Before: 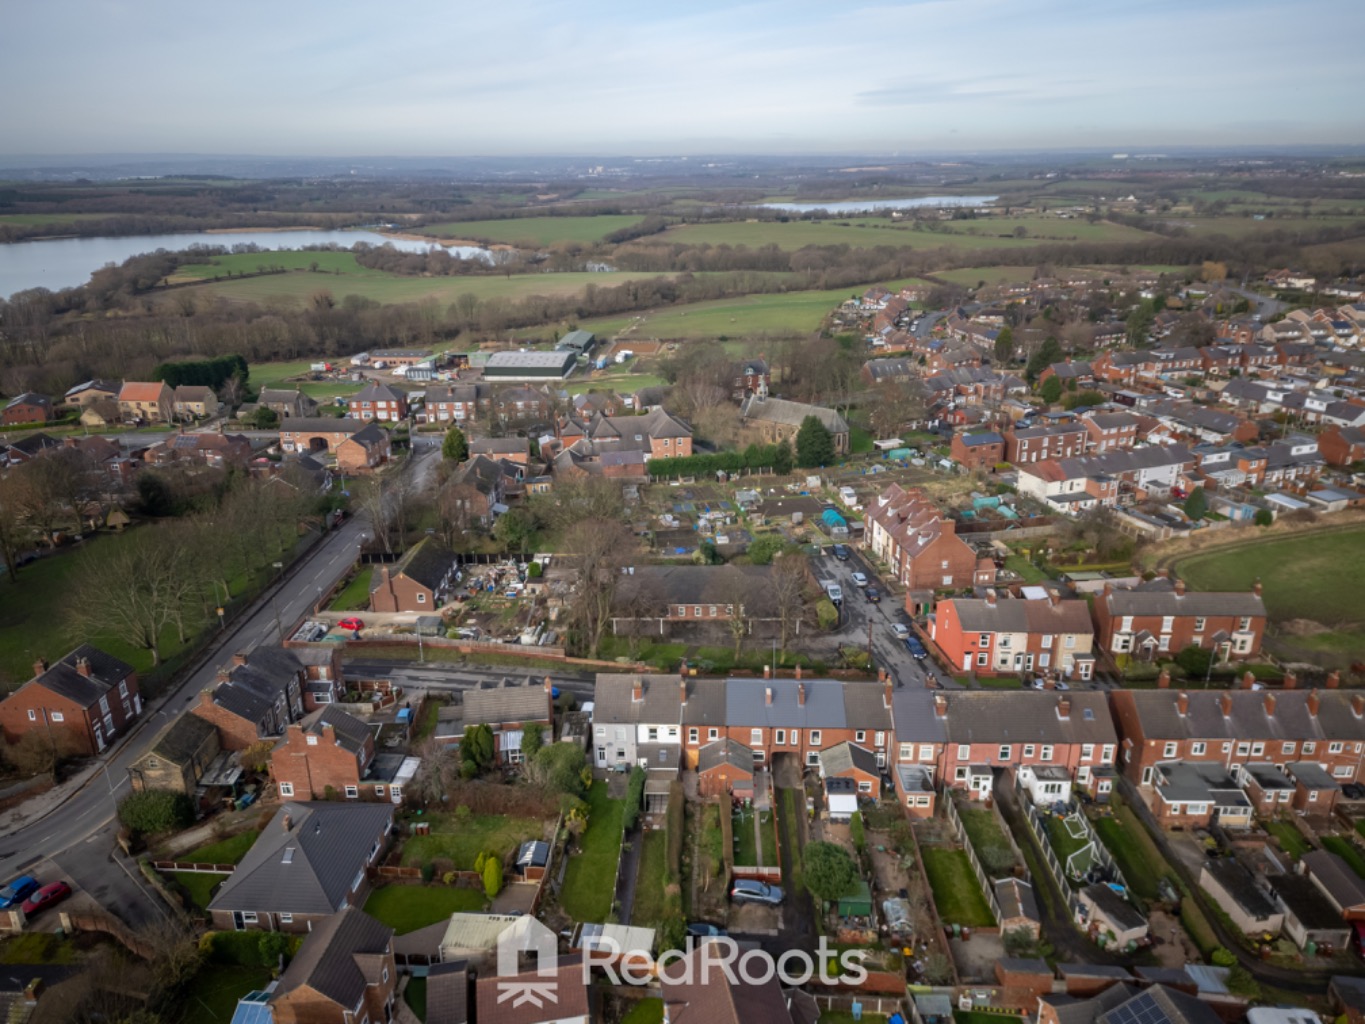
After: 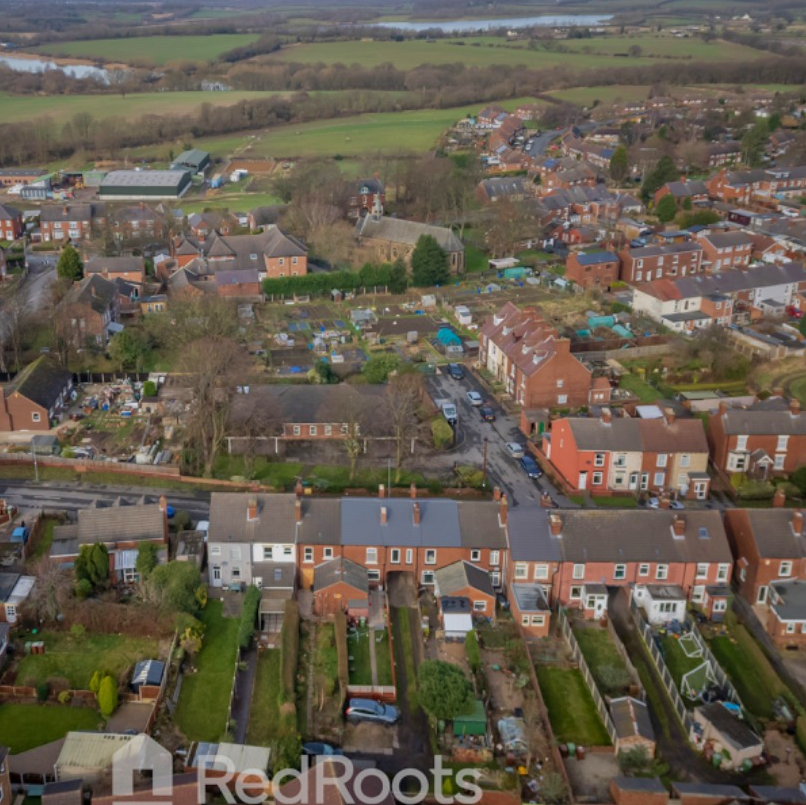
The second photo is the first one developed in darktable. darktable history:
crop and rotate: left 28.256%, top 17.734%, right 12.656%, bottom 3.573%
velvia: on, module defaults
tone equalizer: -8 EV 0.25 EV, -7 EV 0.417 EV, -6 EV 0.417 EV, -5 EV 0.25 EV, -3 EV -0.25 EV, -2 EV -0.417 EV, -1 EV -0.417 EV, +0 EV -0.25 EV, edges refinement/feathering 500, mask exposure compensation -1.57 EV, preserve details guided filter
